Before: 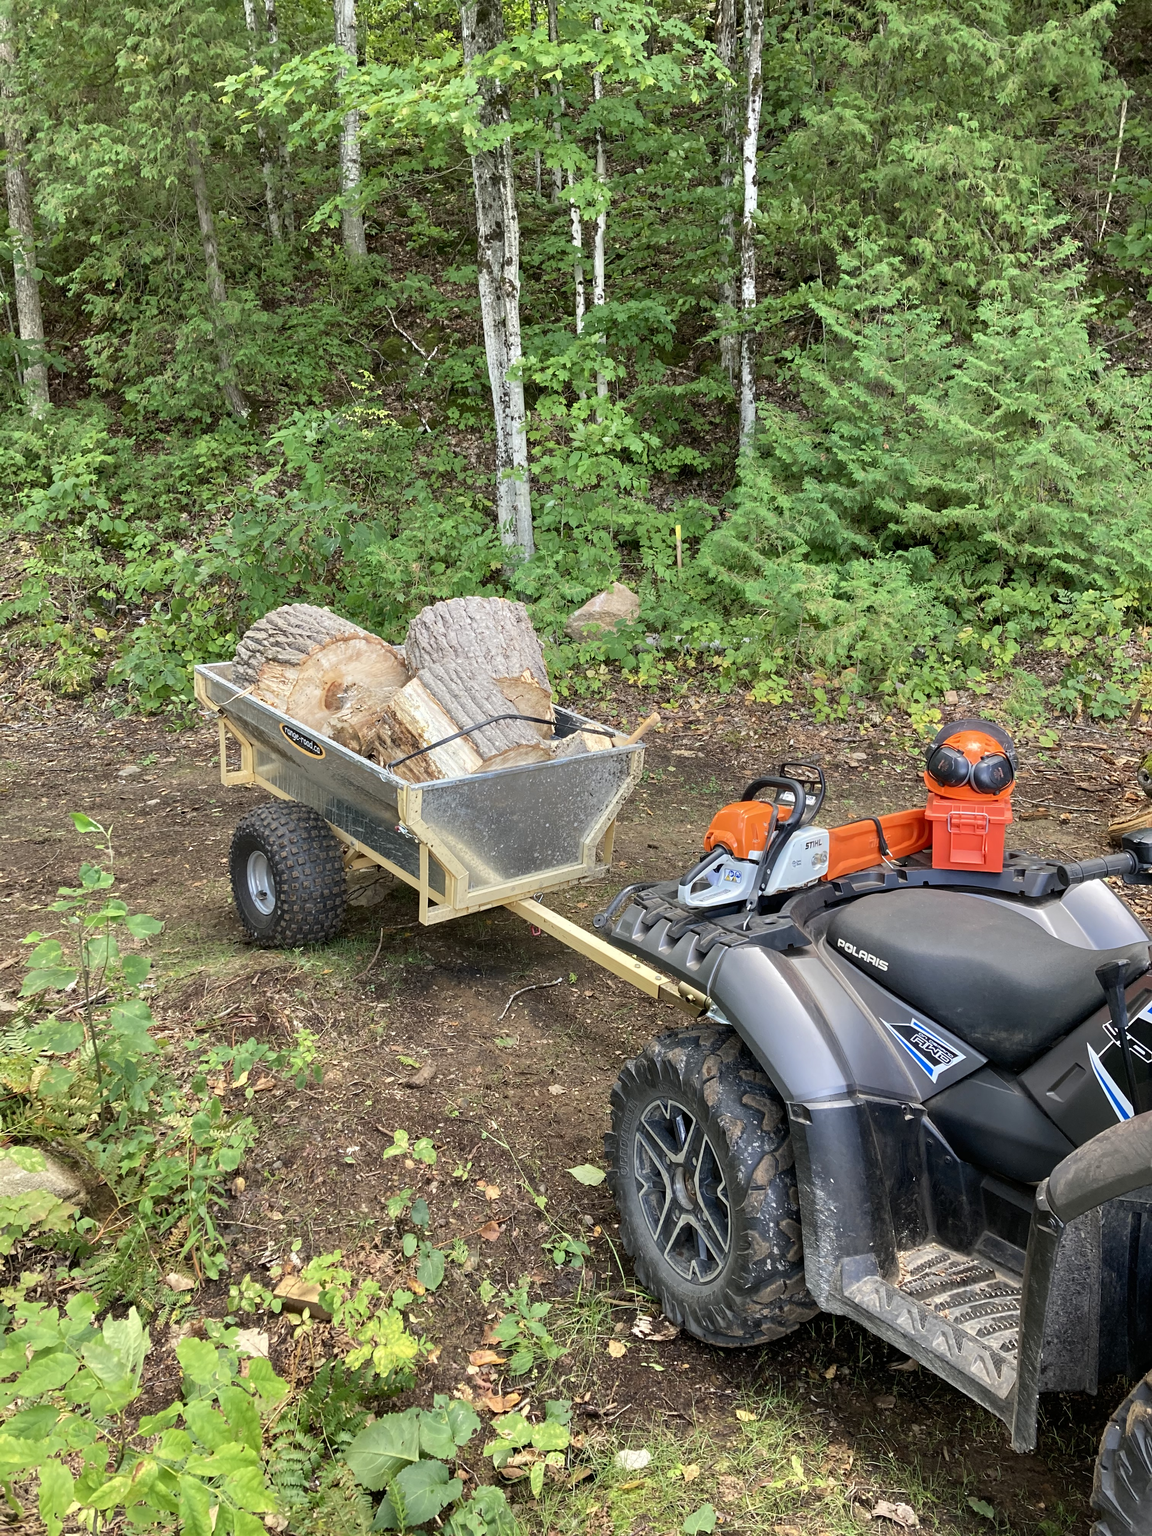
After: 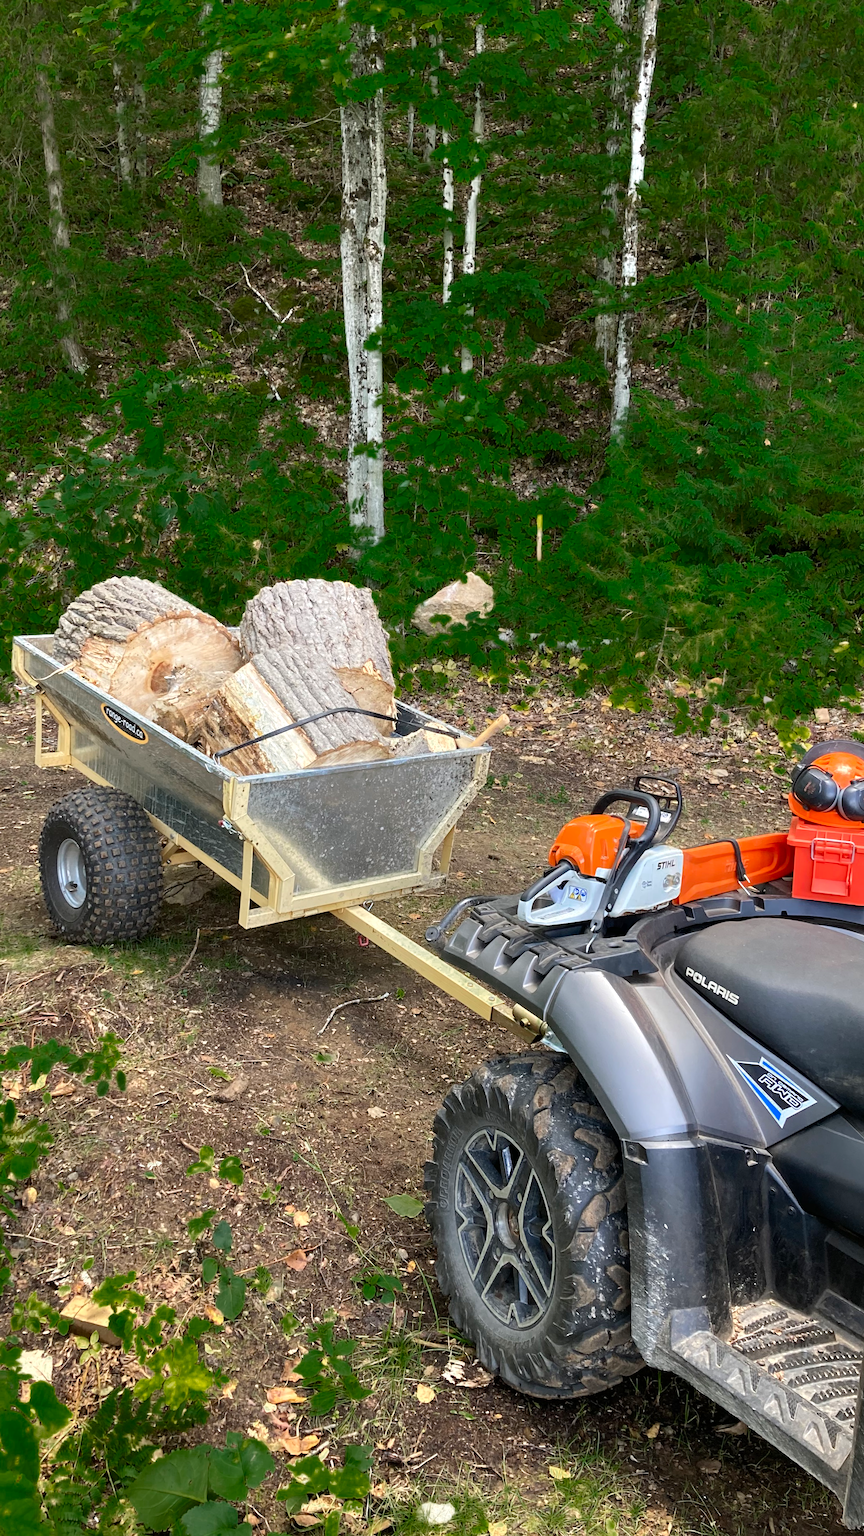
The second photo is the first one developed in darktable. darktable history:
crop and rotate: angle -3.17°, left 13.962%, top 0.027%, right 11.071%, bottom 0.052%
color zones: curves: ch0 [(0.25, 0.5) (0.347, 0.092) (0.75, 0.5)]; ch1 [(0.25, 0.5) (0.33, 0.51) (0.75, 0.5)], mix 26.18%
levels: levels [0, 0.476, 0.951]
